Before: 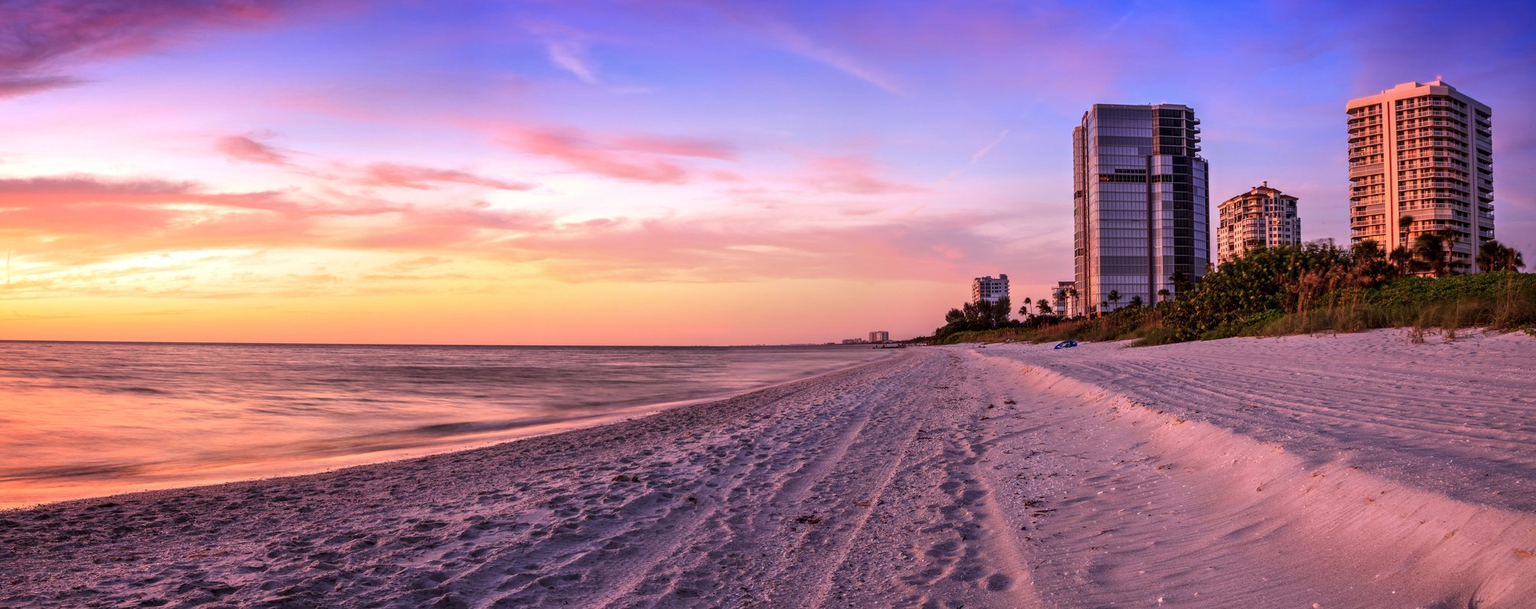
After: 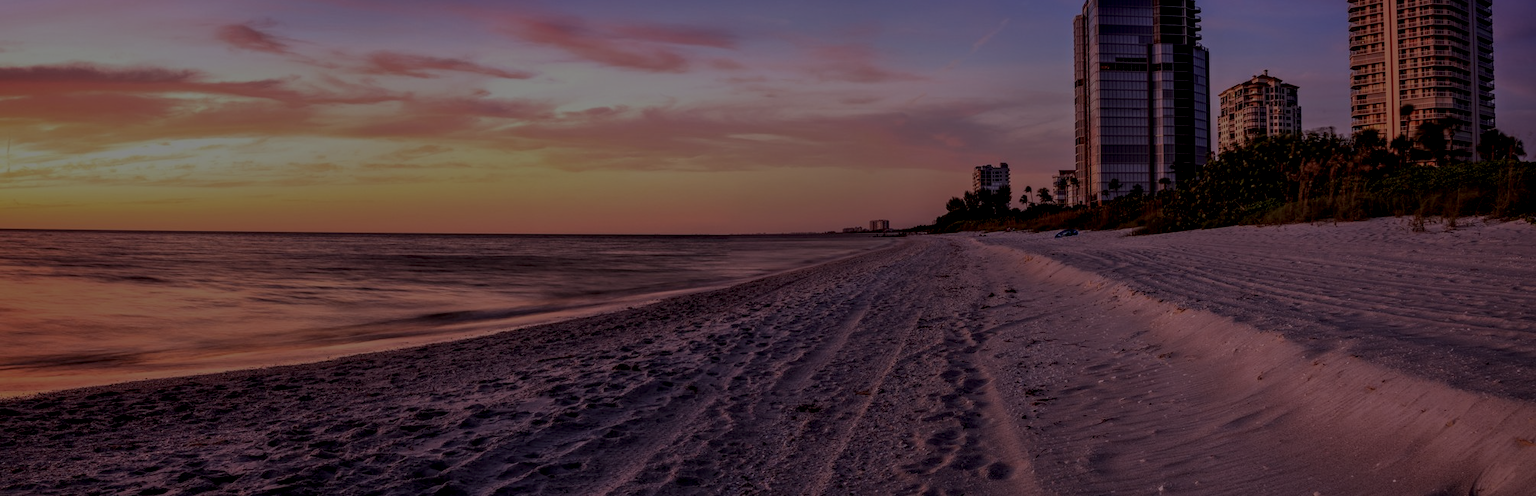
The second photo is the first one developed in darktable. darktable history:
exposure: exposure -2.348 EV, compensate highlight preservation false
crop and rotate: top 18.362%
local contrast: highlights 36%, detail 135%
